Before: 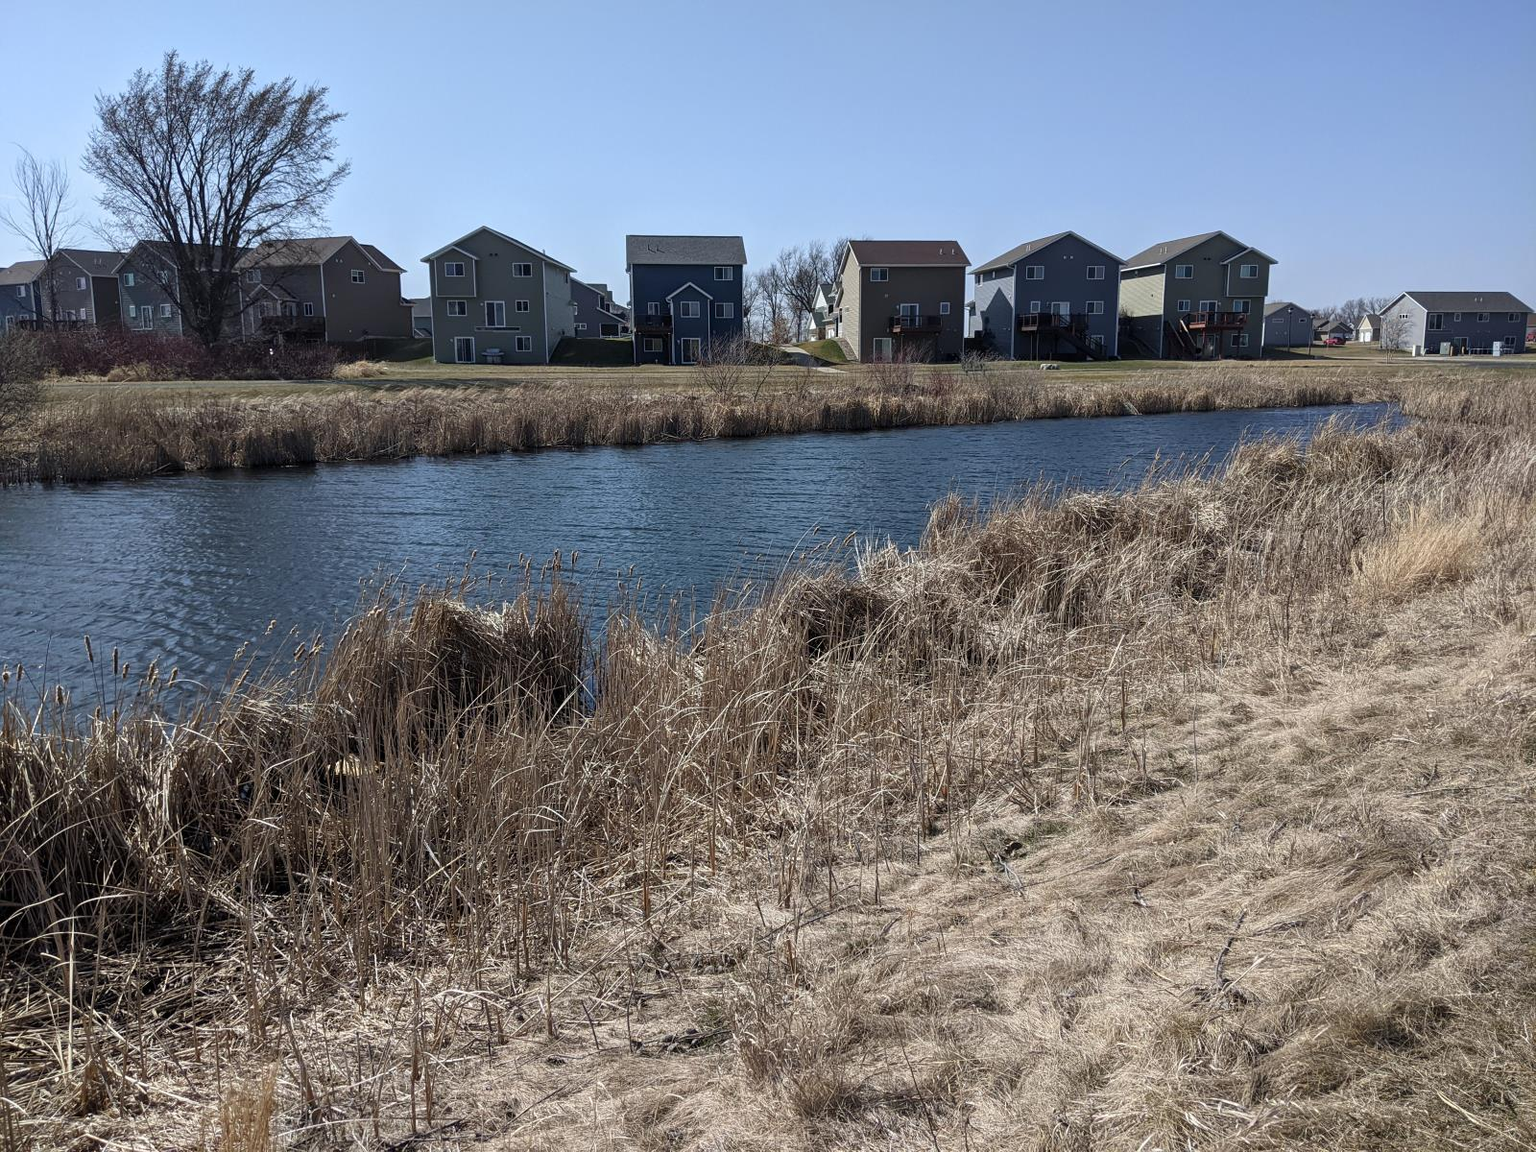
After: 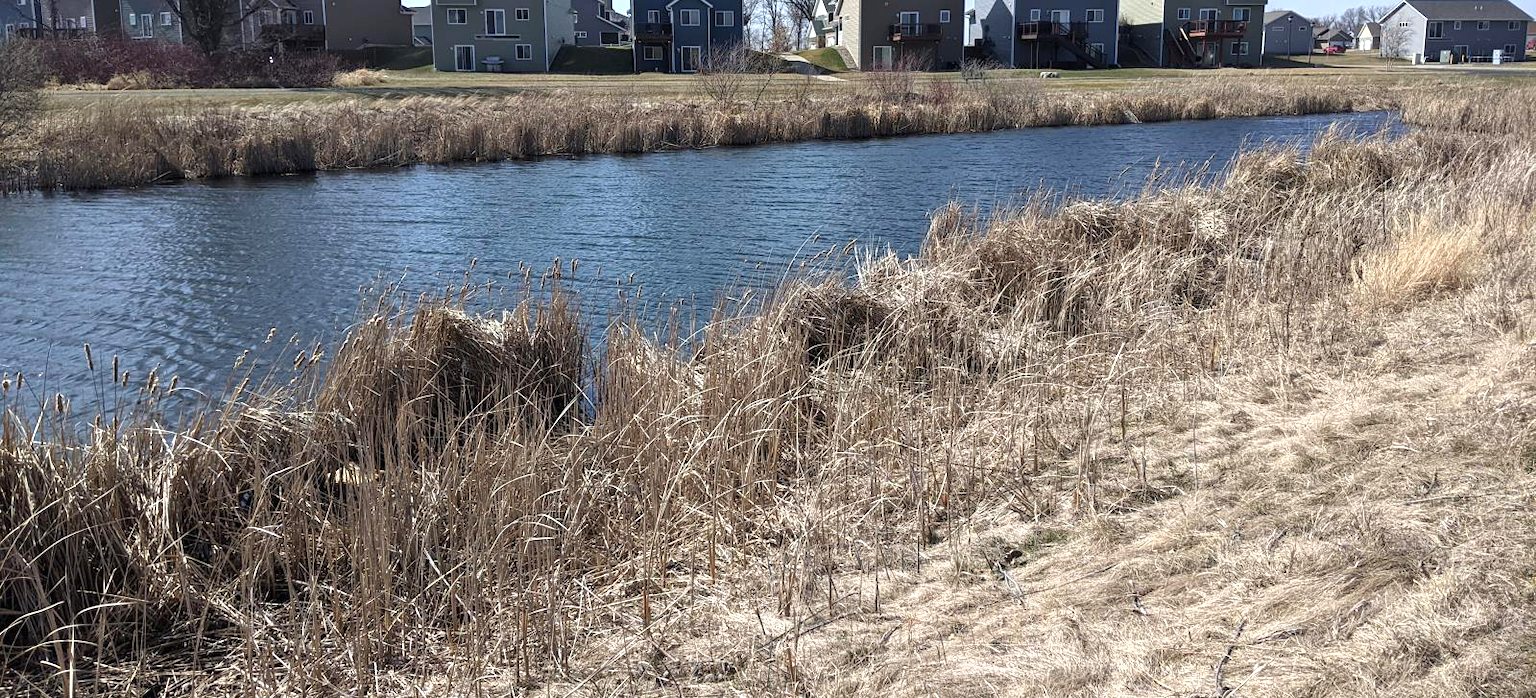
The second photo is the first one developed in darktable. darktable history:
exposure: black level correction 0, exposure 0.7 EV, compensate exposure bias true, compensate highlight preservation false
shadows and highlights: radius 334.93, shadows 63.48, highlights 6.06, compress 87.7%, highlights color adjustment 39.73%, soften with gaussian
crop and rotate: top 25.357%, bottom 13.942%
